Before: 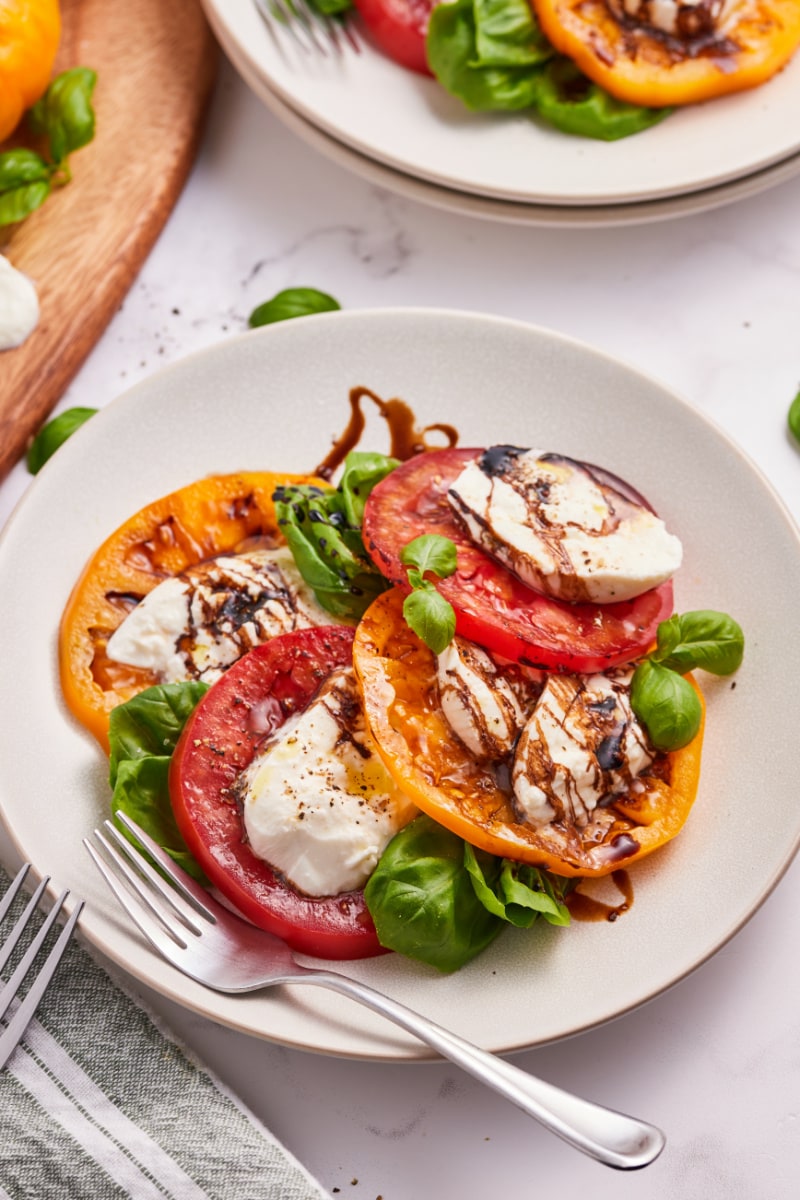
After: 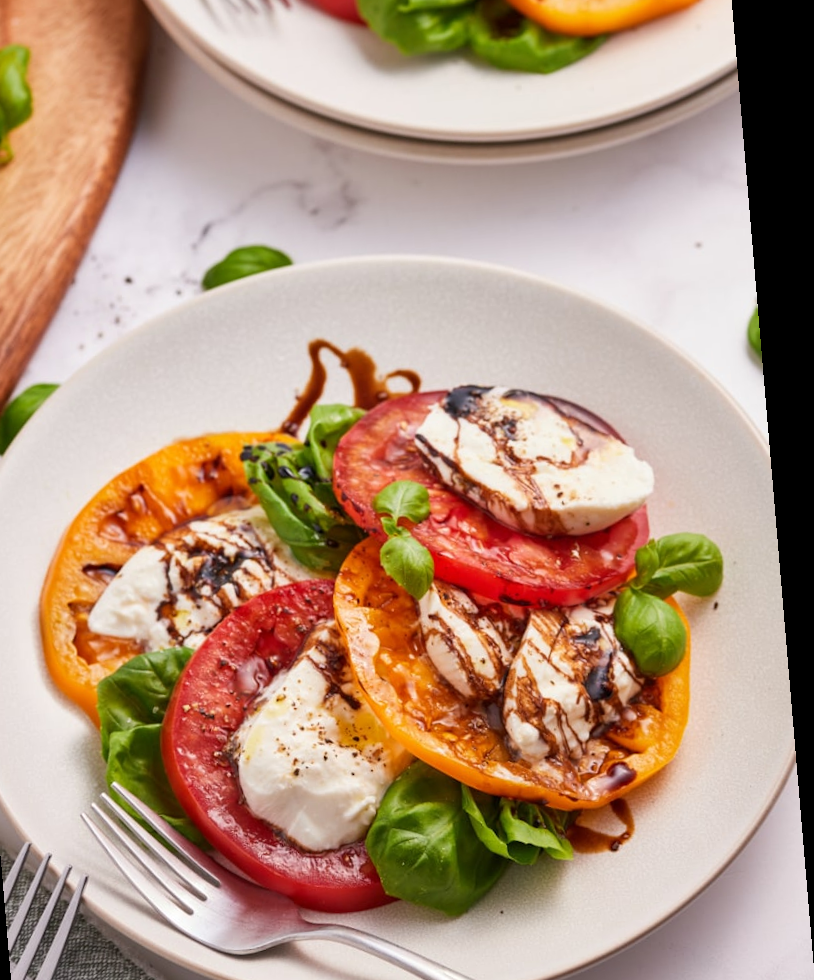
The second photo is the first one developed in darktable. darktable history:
crop: left 8.155%, top 6.611%, bottom 15.385%
rotate and perspective: rotation -4.86°, automatic cropping off
